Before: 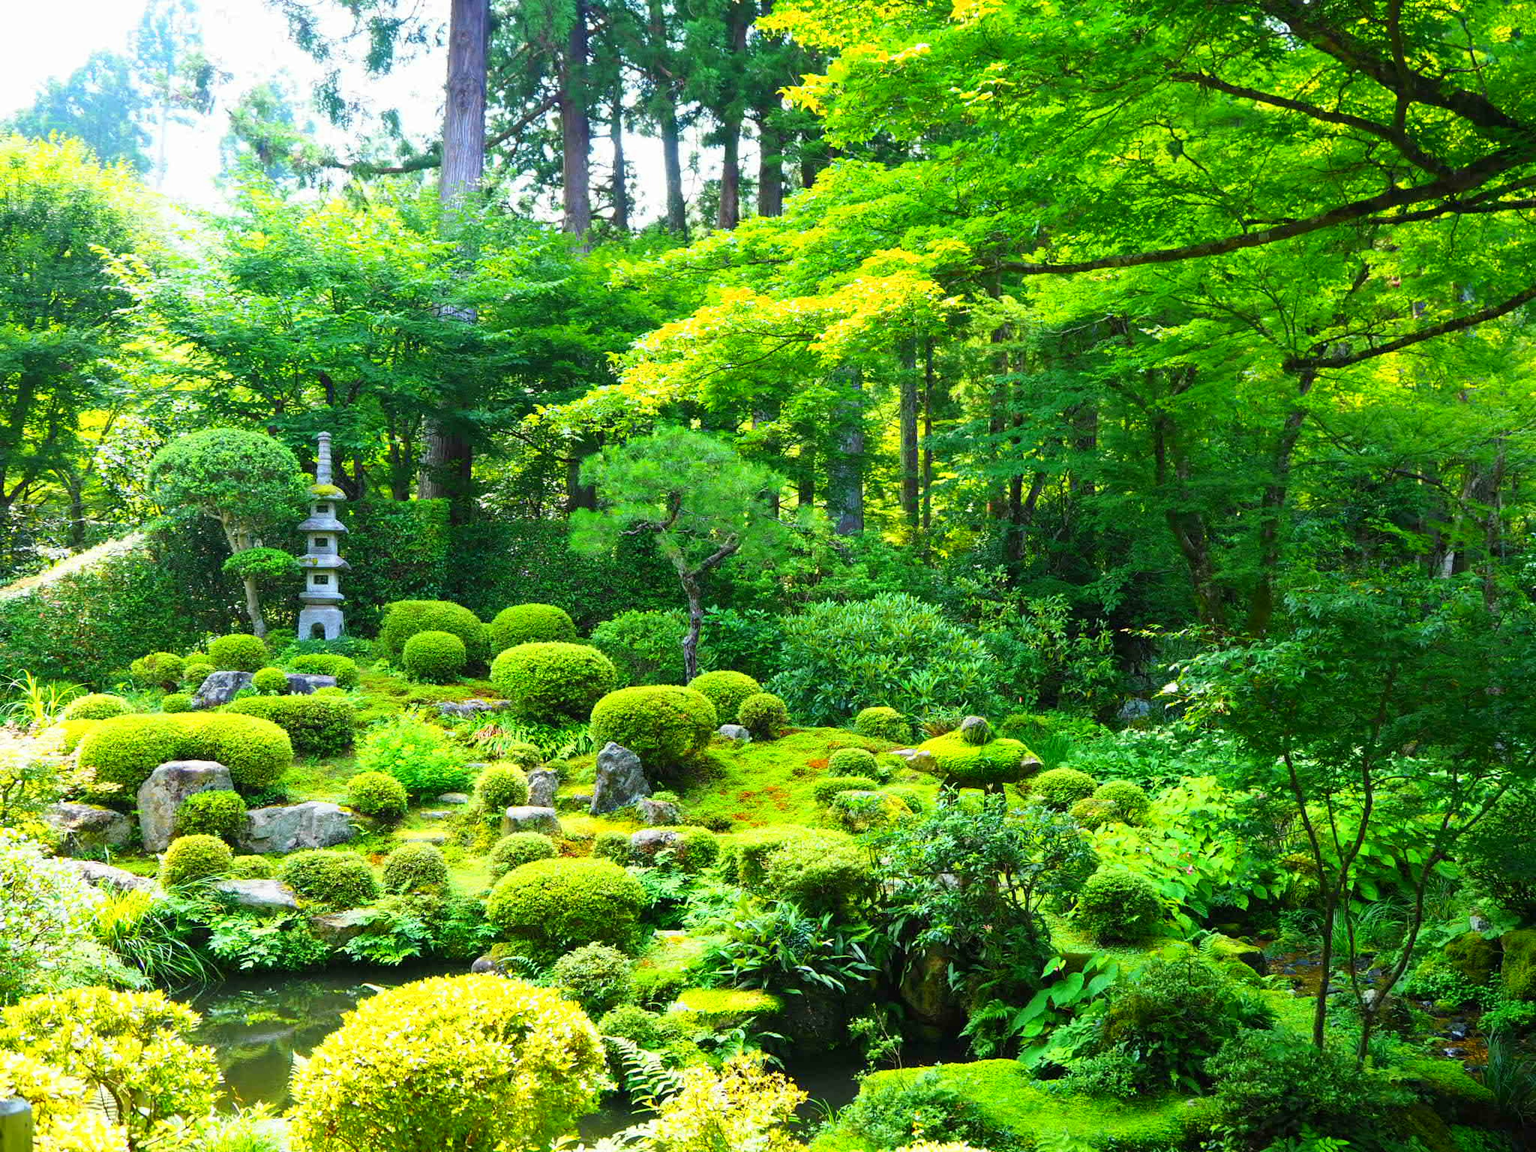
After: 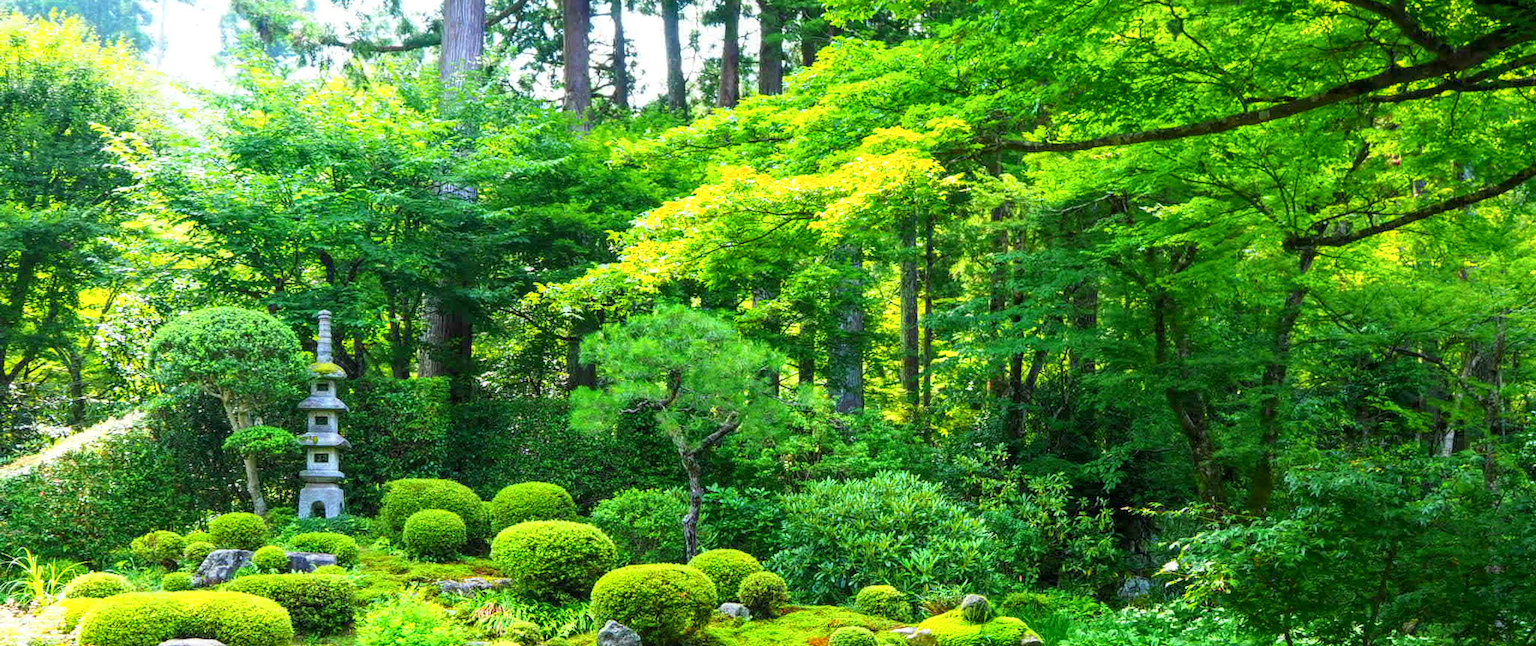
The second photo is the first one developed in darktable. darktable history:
local contrast: on, module defaults
crop and rotate: top 10.605%, bottom 33.274%
